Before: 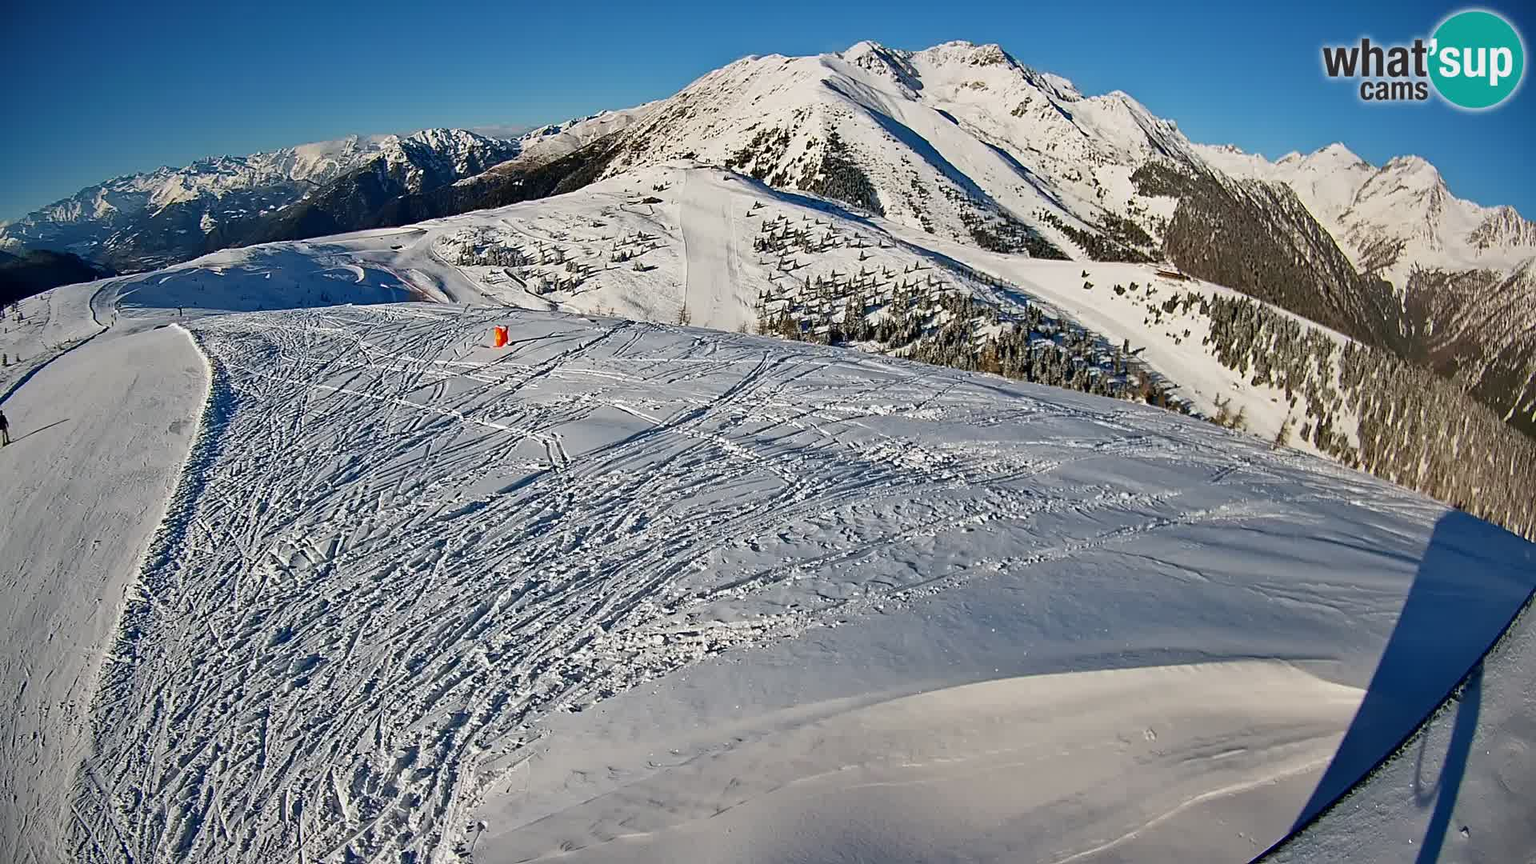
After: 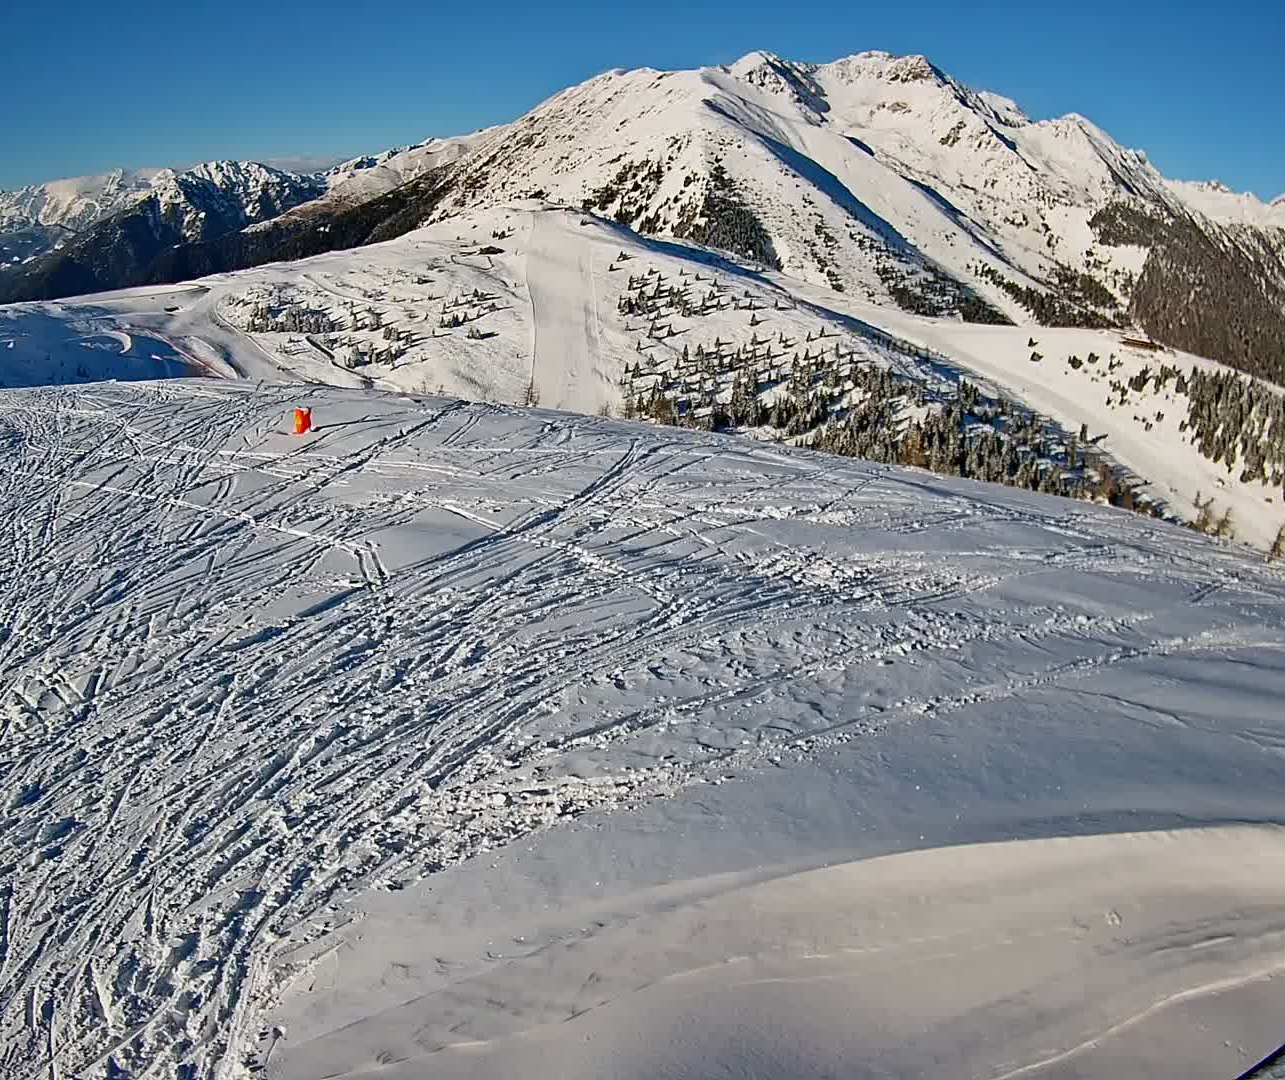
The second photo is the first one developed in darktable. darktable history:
crop: left 16.92%, right 16.129%
shadows and highlights: shadows 37.66, highlights -27.99, soften with gaussian
